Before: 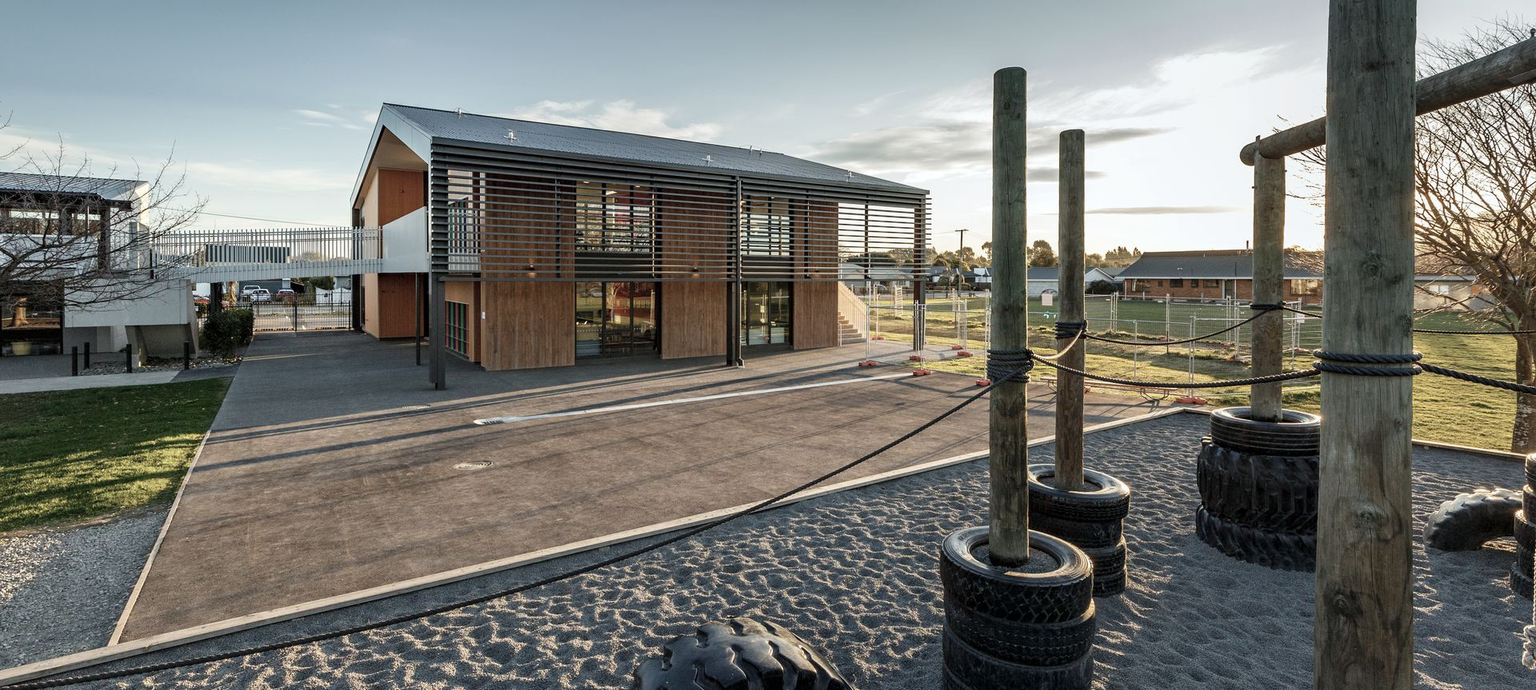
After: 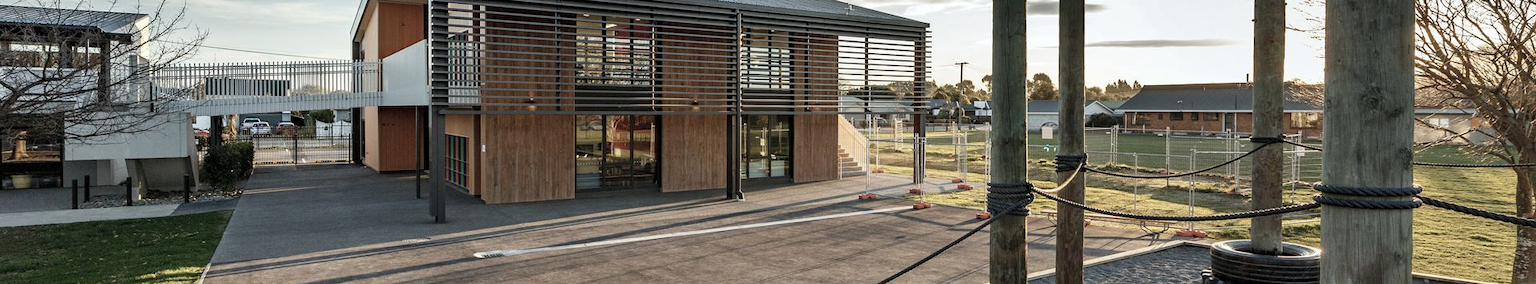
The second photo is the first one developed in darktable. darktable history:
contrast brightness saturation: saturation -0.048
shadows and highlights: shadows 20.85, highlights -82.11, soften with gaussian
crop and rotate: top 24.385%, bottom 34.46%
